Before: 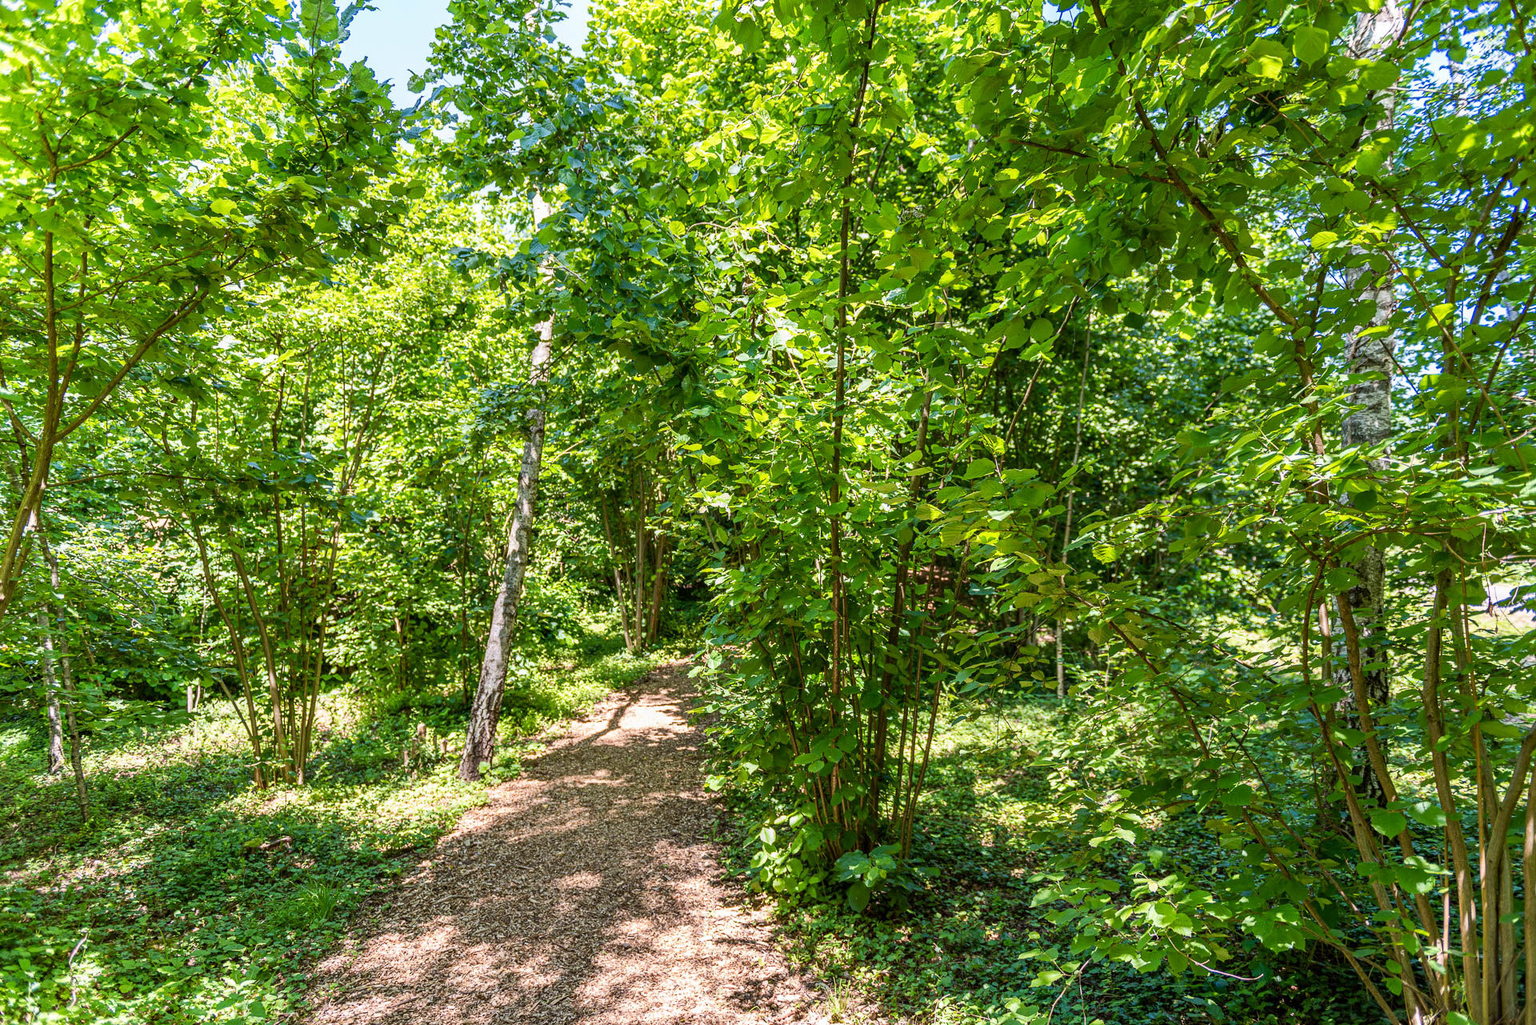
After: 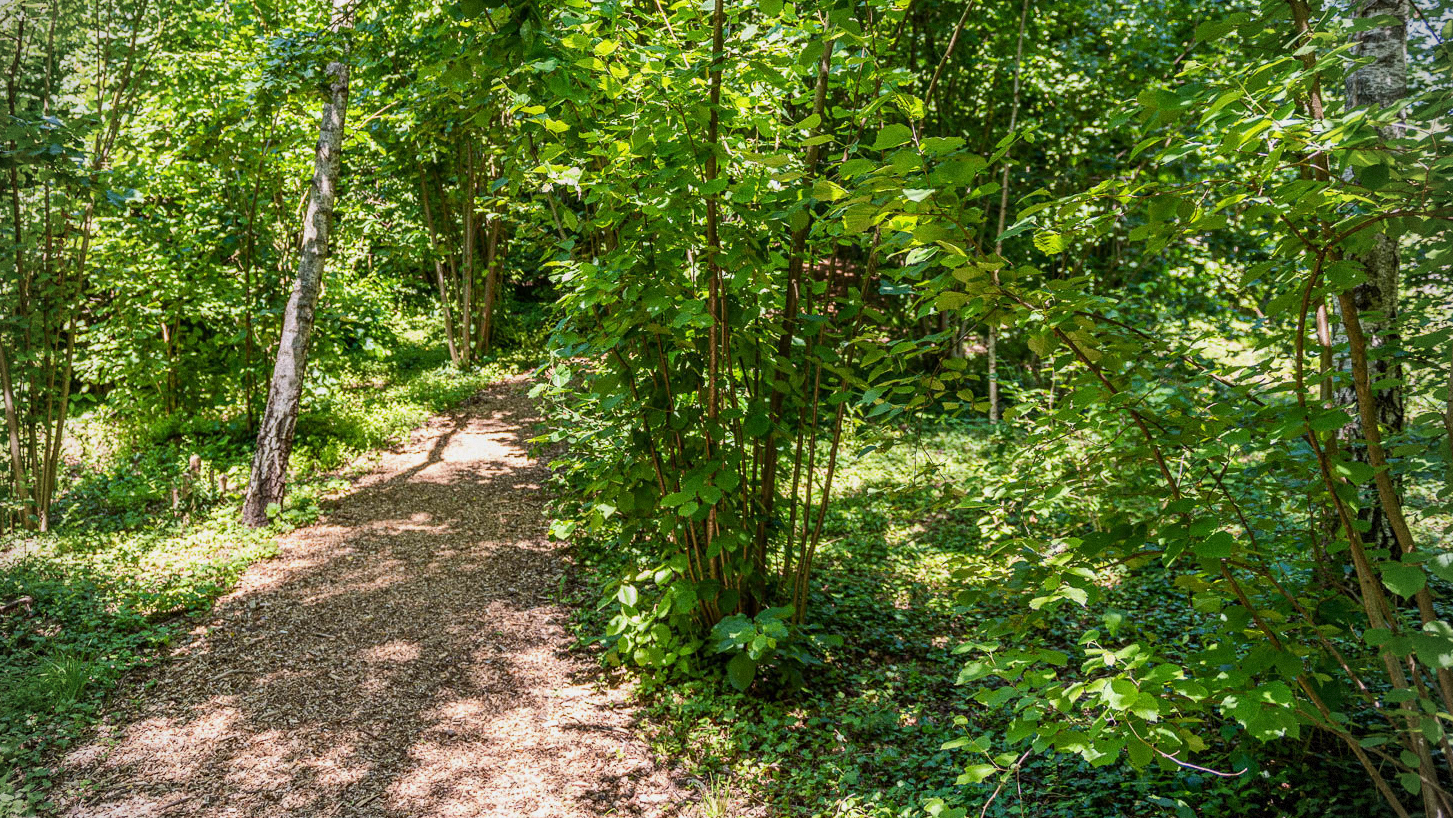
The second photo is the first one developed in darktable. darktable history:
crop and rotate: left 17.299%, top 35.115%, right 7.015%, bottom 1.024%
grain: coarseness 0.47 ISO
white balance: emerald 1
exposure: exposure -0.153 EV, compensate highlight preservation false
vignetting: dithering 8-bit output, unbound false
